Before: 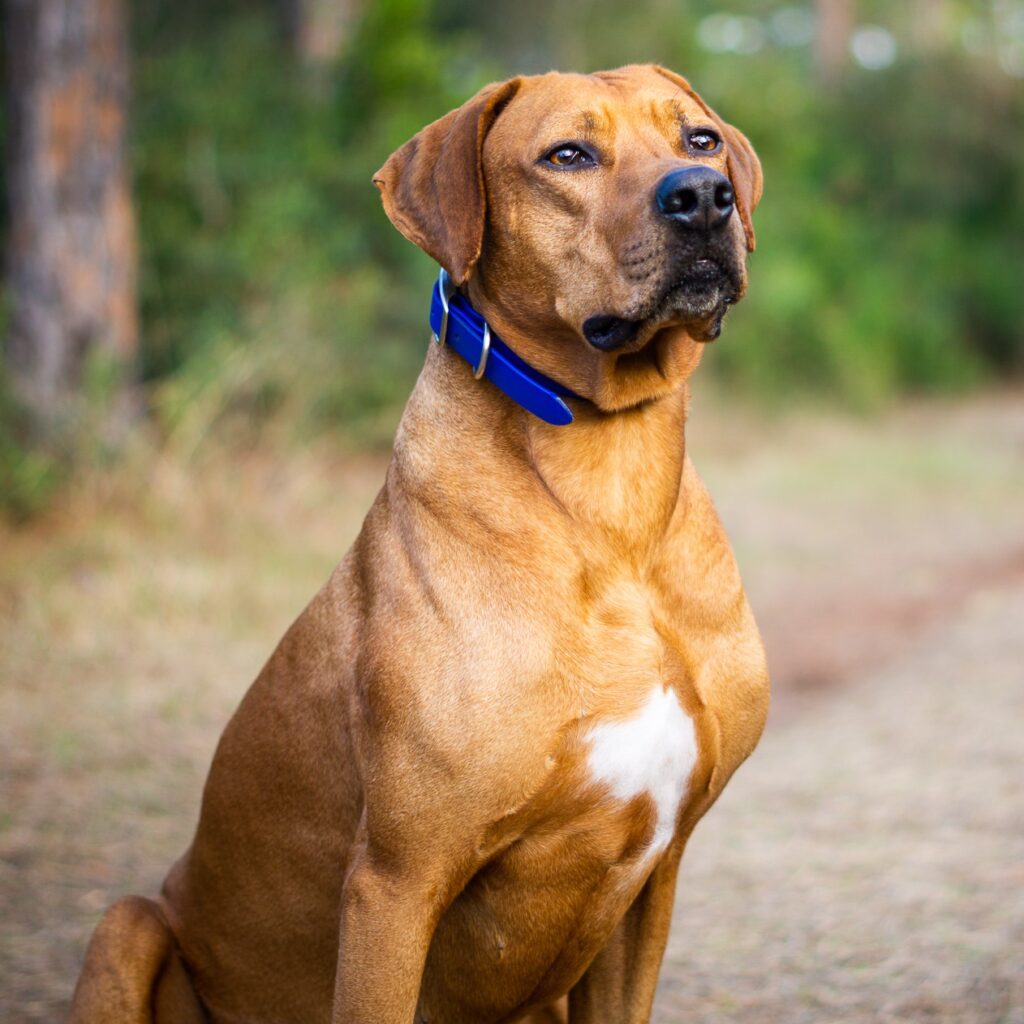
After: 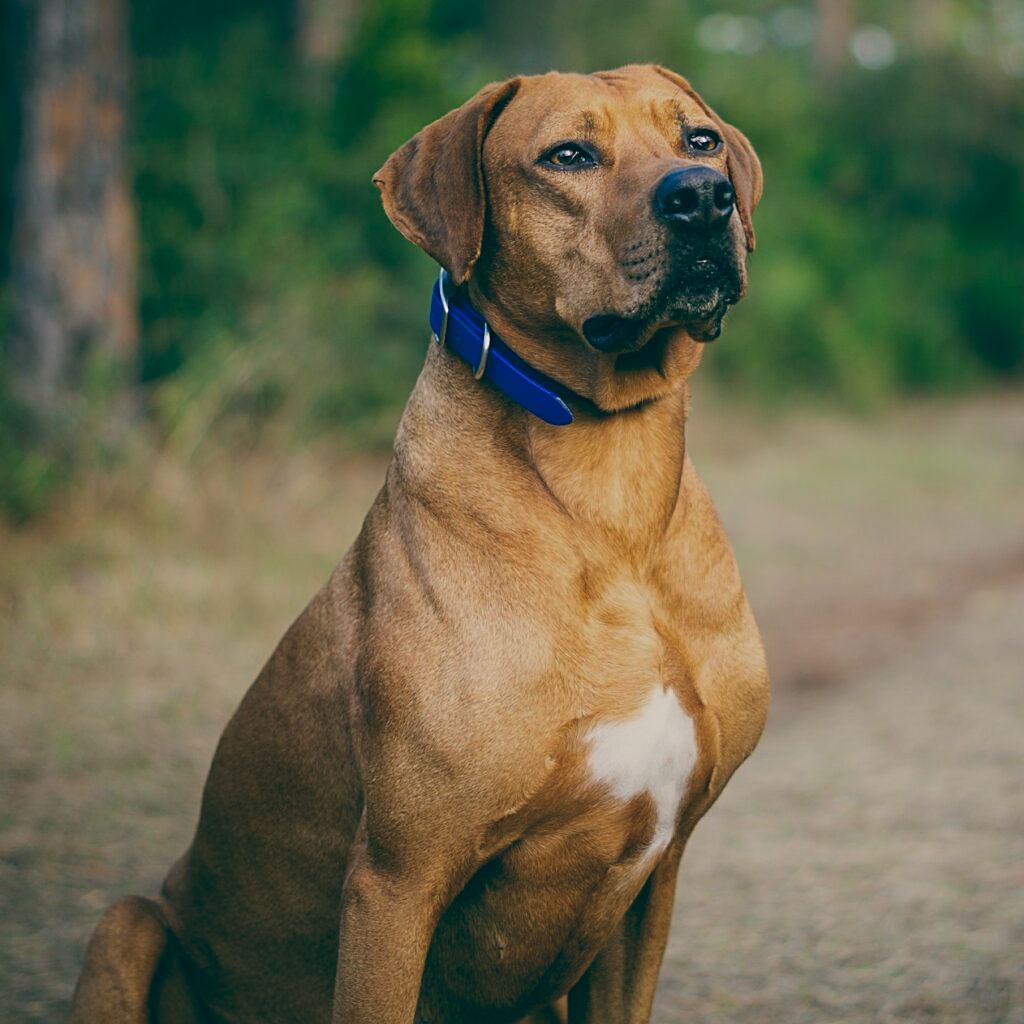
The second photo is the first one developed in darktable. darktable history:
color balance: lift [1.005, 0.99, 1.007, 1.01], gamma [1, 0.979, 1.011, 1.021], gain [0.923, 1.098, 1.025, 0.902], input saturation 90.45%, contrast 7.73%, output saturation 105.91%
sharpen: on, module defaults
contrast brightness saturation: contrast -0.08, brightness -0.04, saturation -0.11
exposure: exposure -0.582 EV, compensate highlight preservation false
